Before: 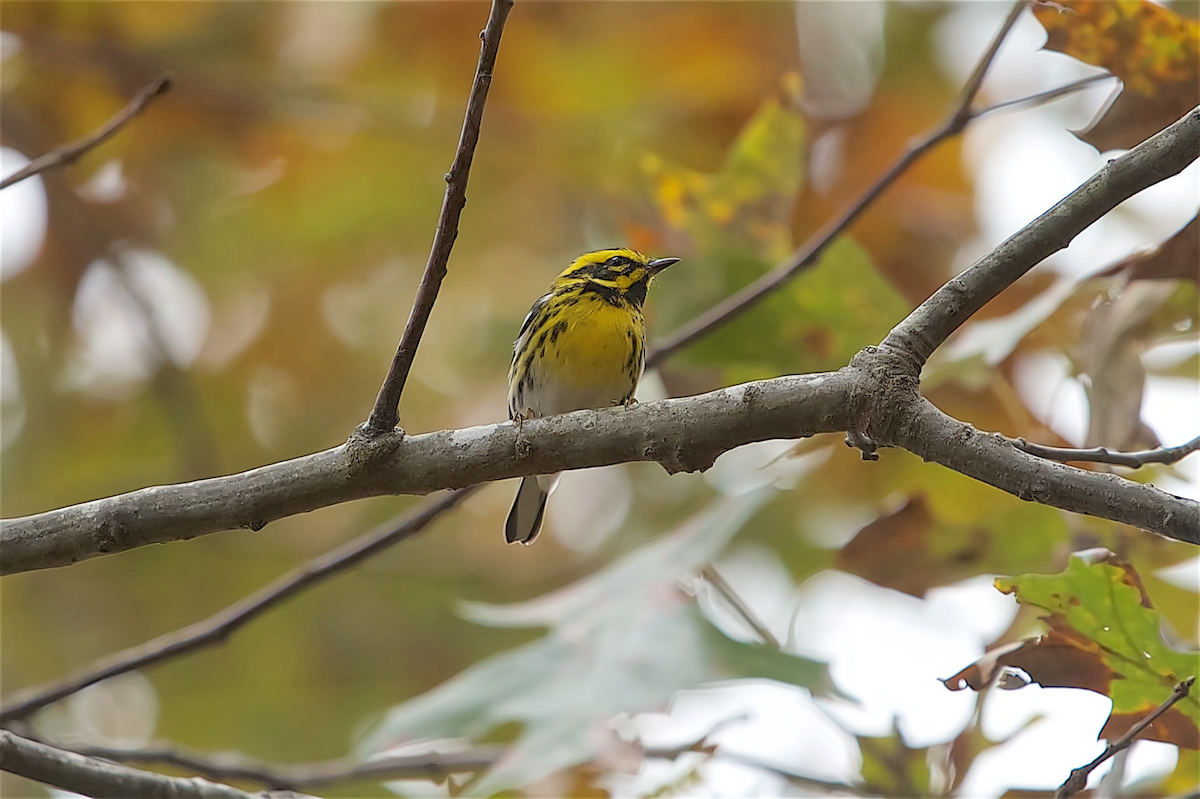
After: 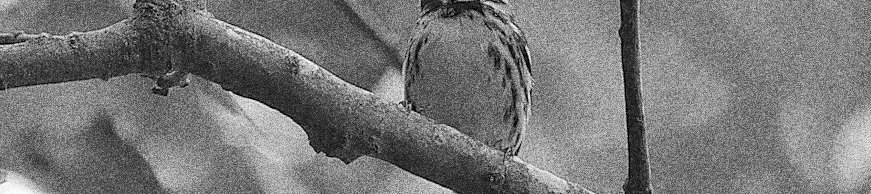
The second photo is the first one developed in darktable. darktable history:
monochrome: a -6.99, b 35.61, size 1.4
crop and rotate: angle 16.12°, top 30.835%, bottom 35.653%
grain: coarseness 30.02 ISO, strength 100%
